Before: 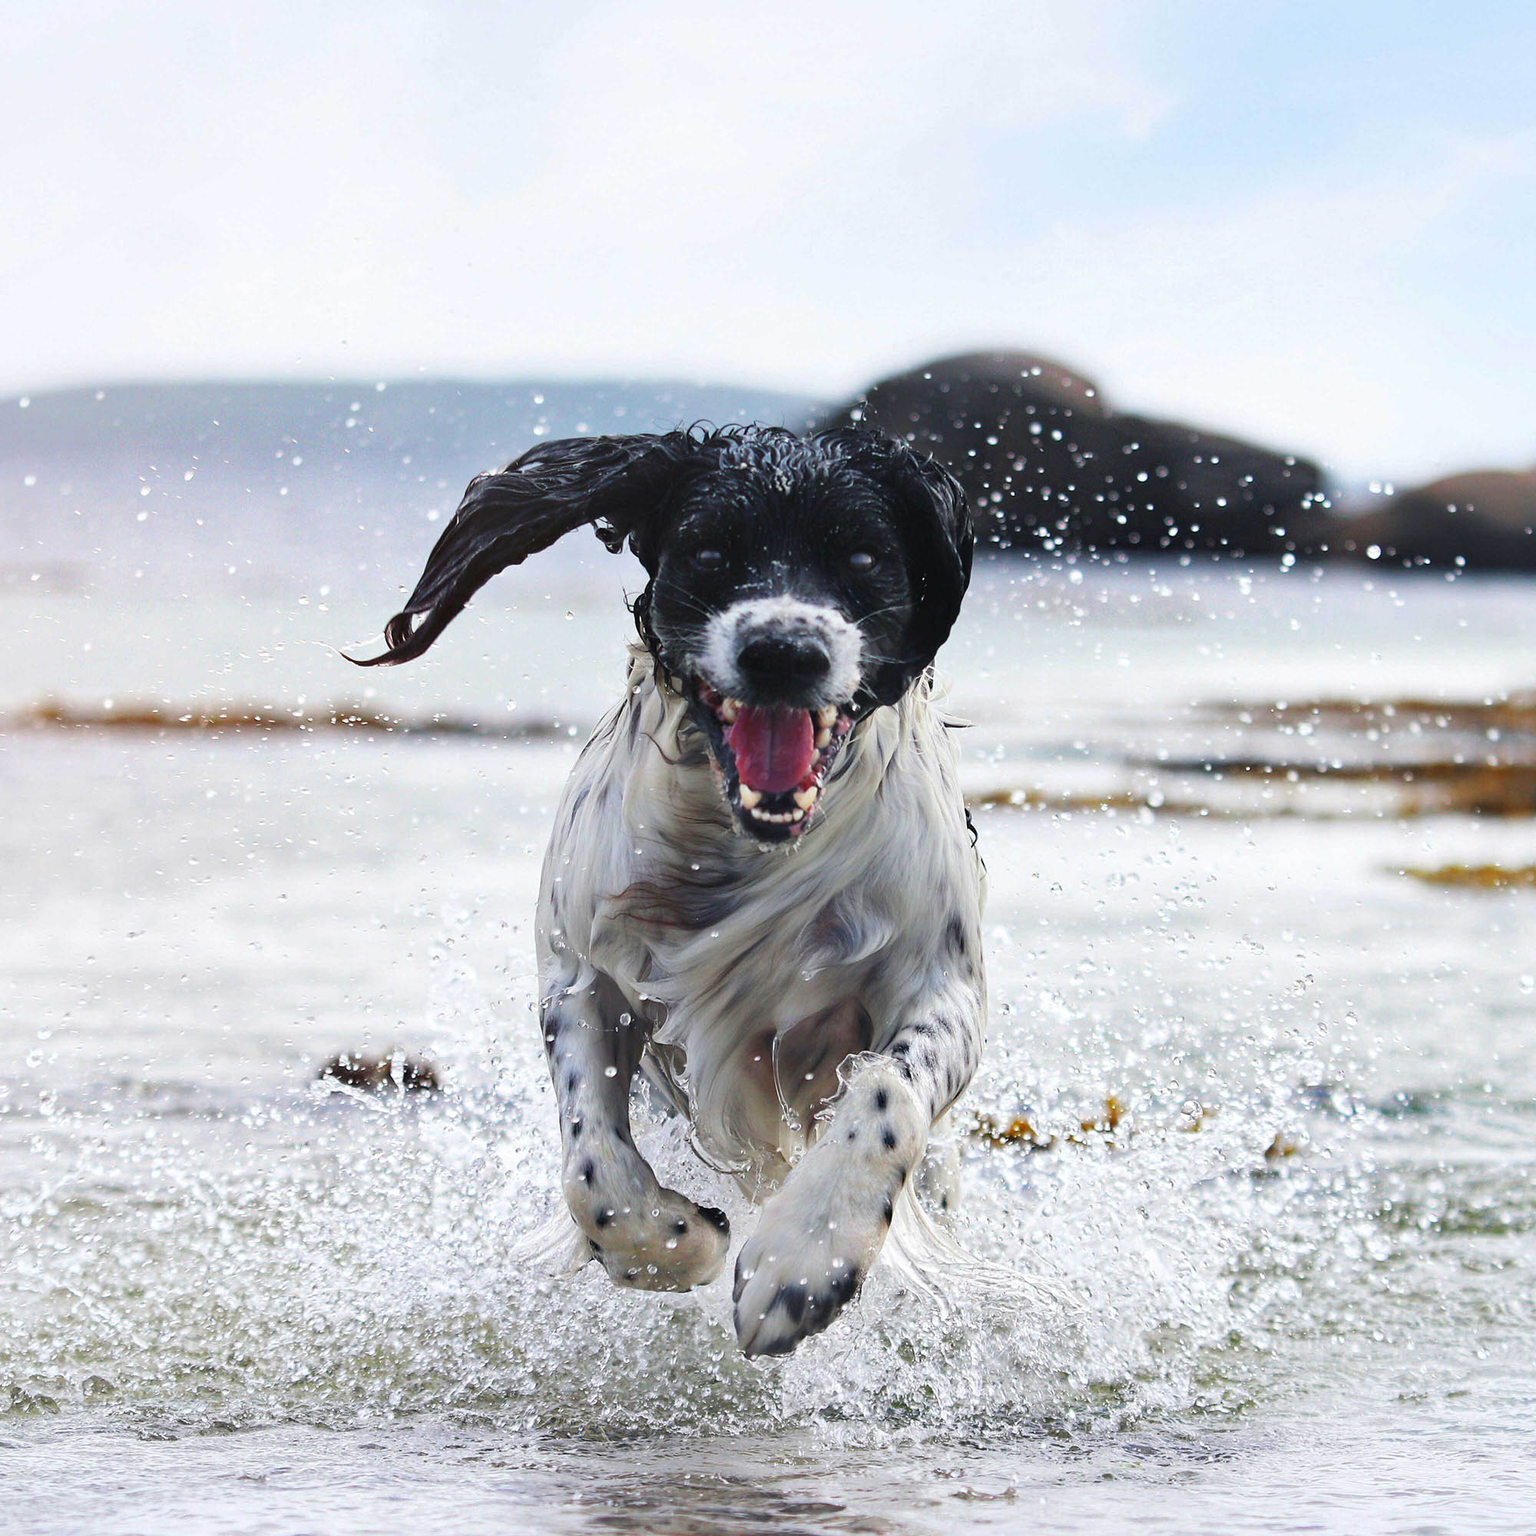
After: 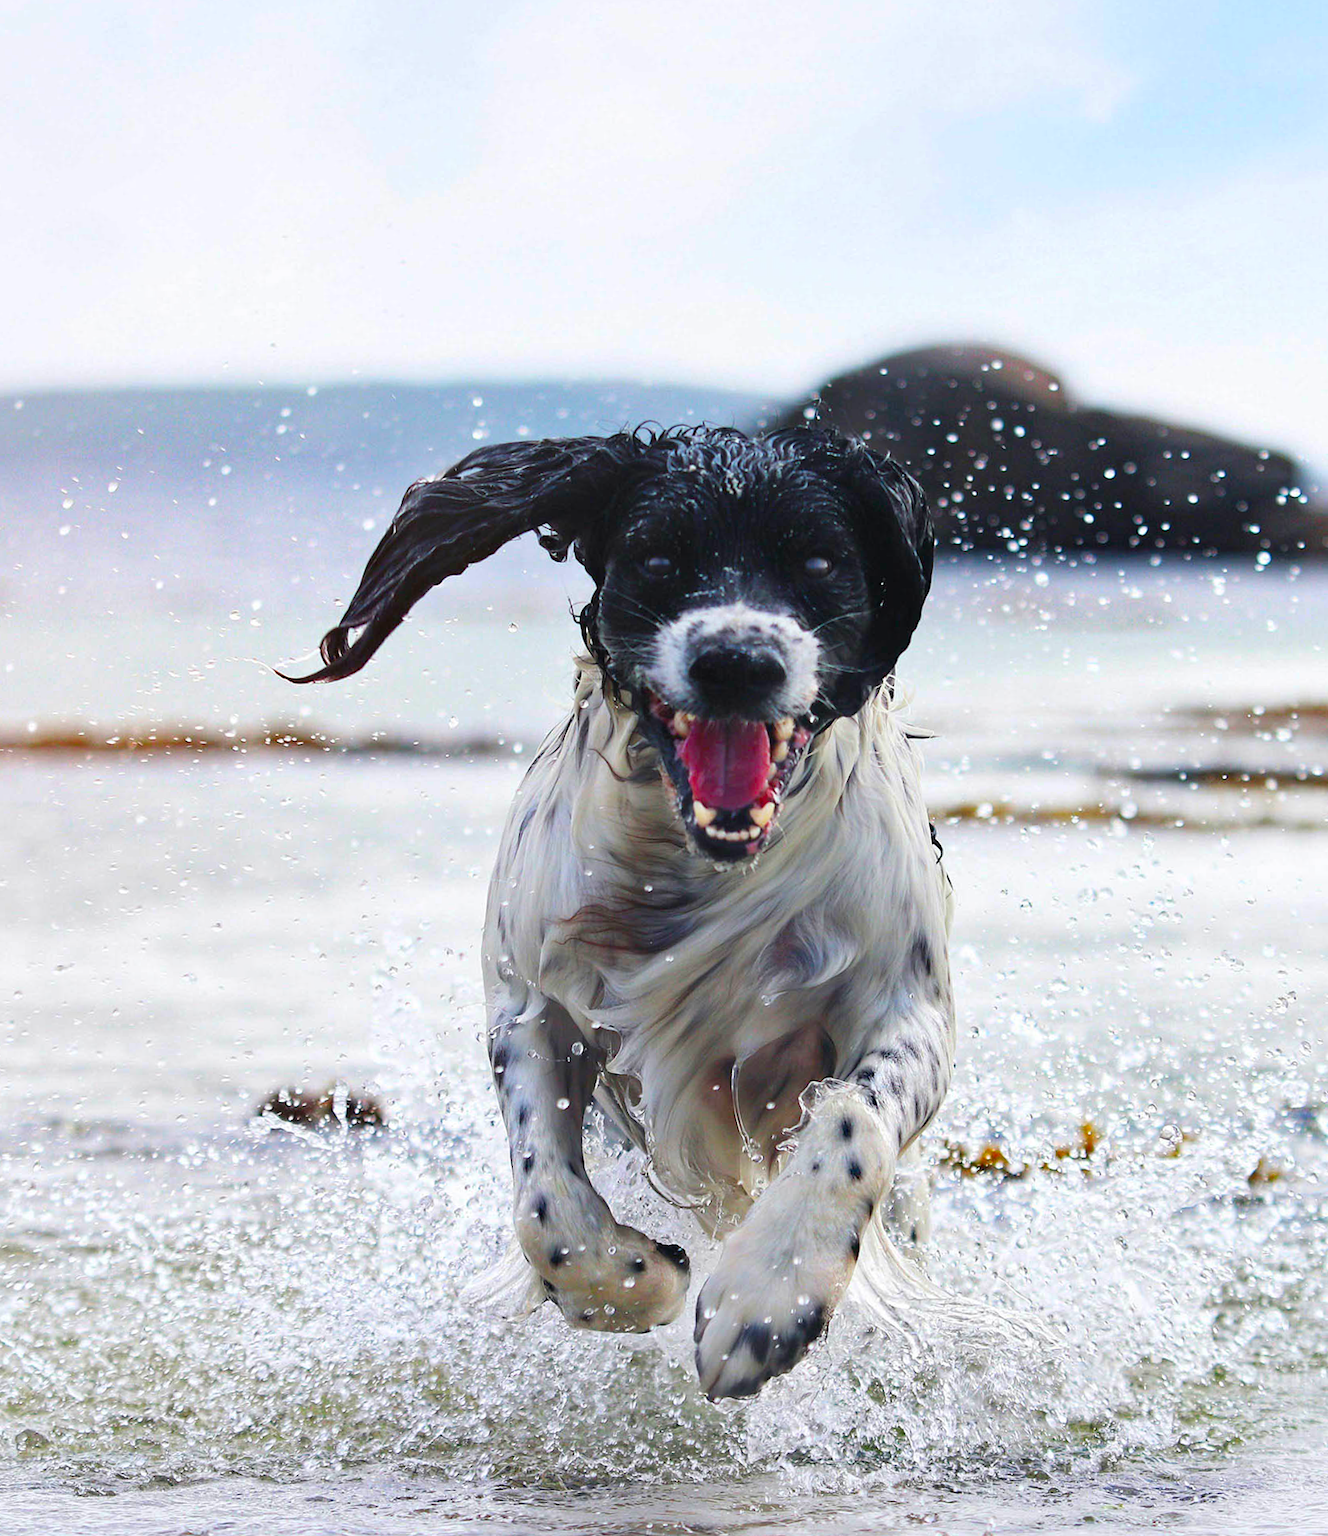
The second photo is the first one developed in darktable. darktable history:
crop and rotate: angle 0.843°, left 4.391%, top 0.491%, right 11.663%, bottom 2.445%
color correction: highlights b* 0.067, saturation 1.37
